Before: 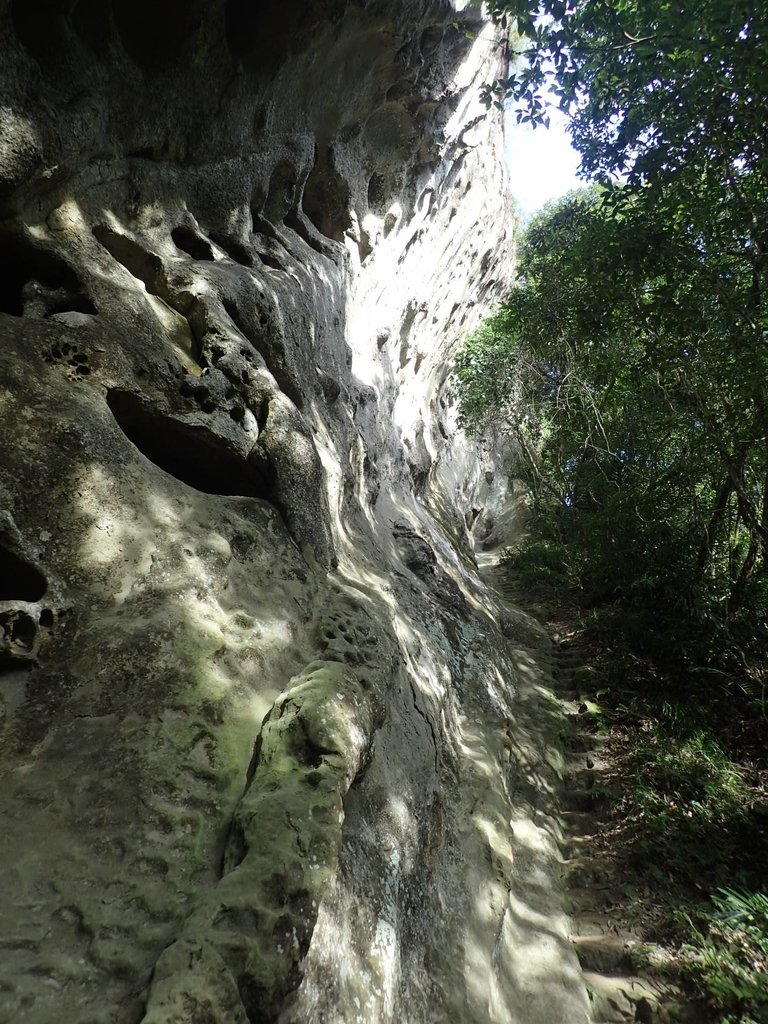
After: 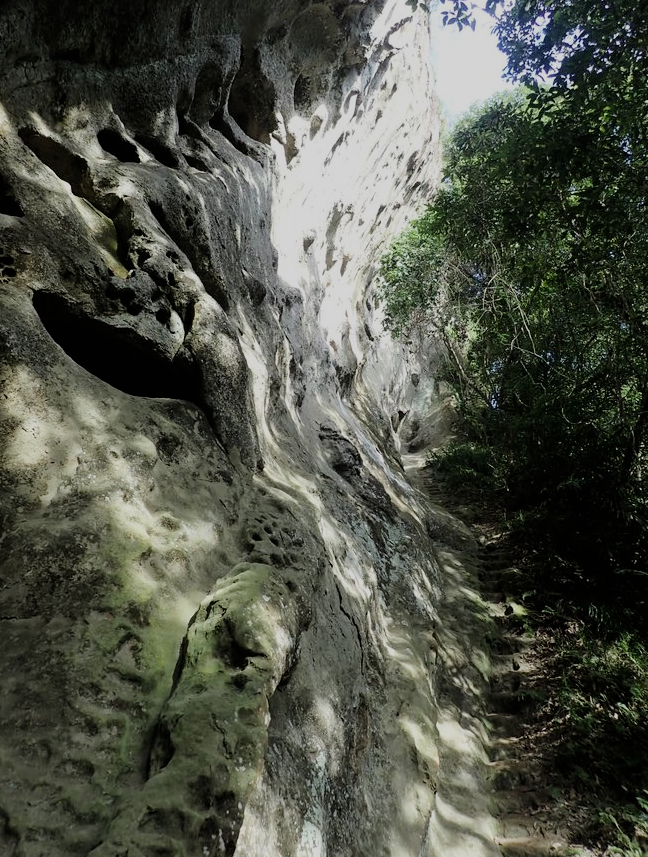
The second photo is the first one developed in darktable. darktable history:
filmic rgb: black relative exposure -7.65 EV, white relative exposure 4.56 EV, hardness 3.61
crop and rotate: left 9.705%, top 9.639%, right 5.884%, bottom 6.578%
